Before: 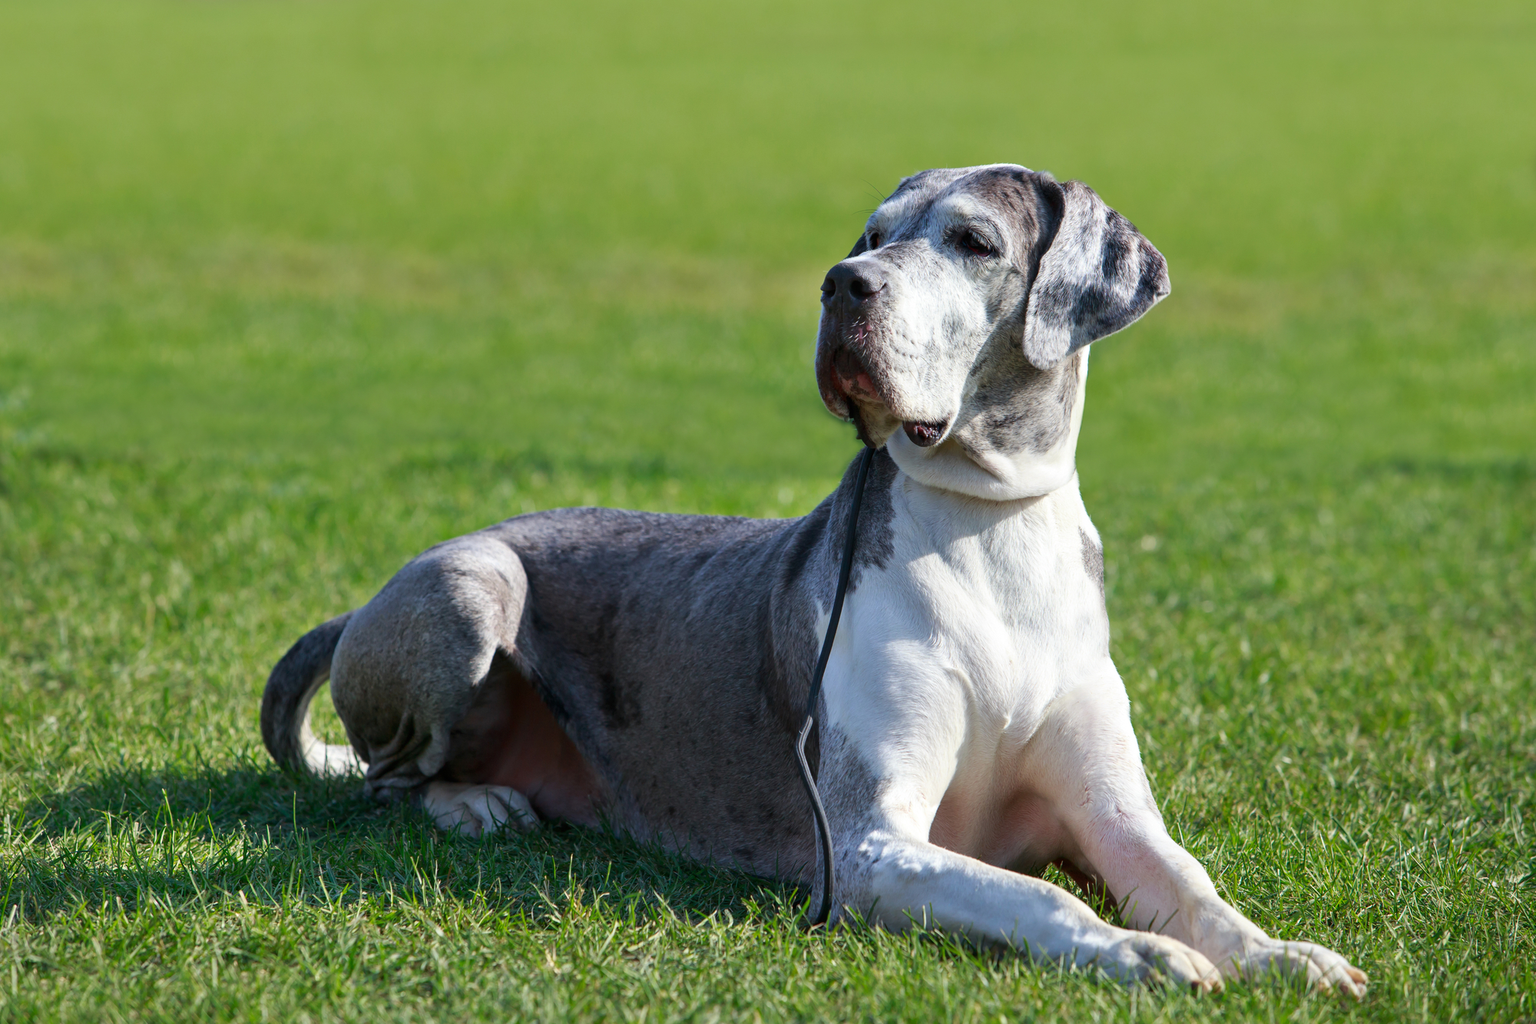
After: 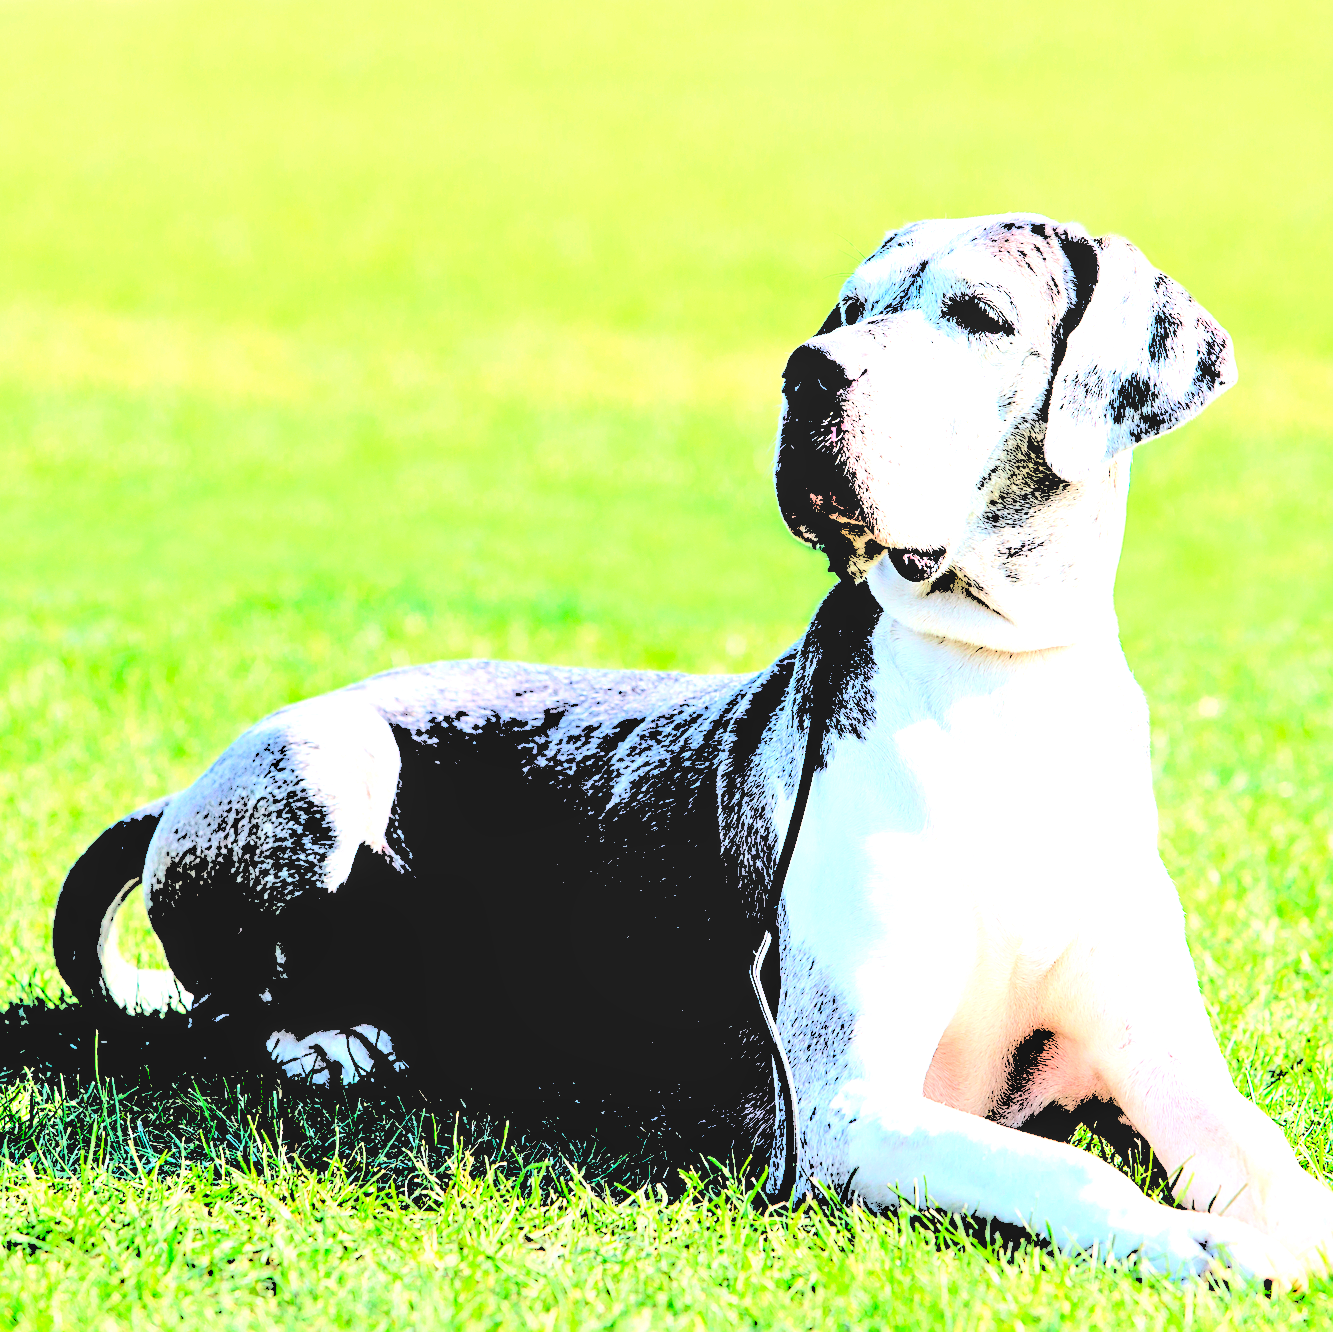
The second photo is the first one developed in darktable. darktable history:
levels: levels [0.246, 0.256, 0.506]
exposure: exposure -0.468 EV, compensate highlight preservation false
crop and rotate: left 14.369%, right 18.961%
sharpen: on, module defaults
tone equalizer: -8 EV -0.716 EV, -7 EV -0.73 EV, -6 EV -0.598 EV, -5 EV -0.376 EV, -3 EV 0.365 EV, -2 EV 0.6 EV, -1 EV 0.7 EV, +0 EV 0.762 EV
local contrast: detail 130%
